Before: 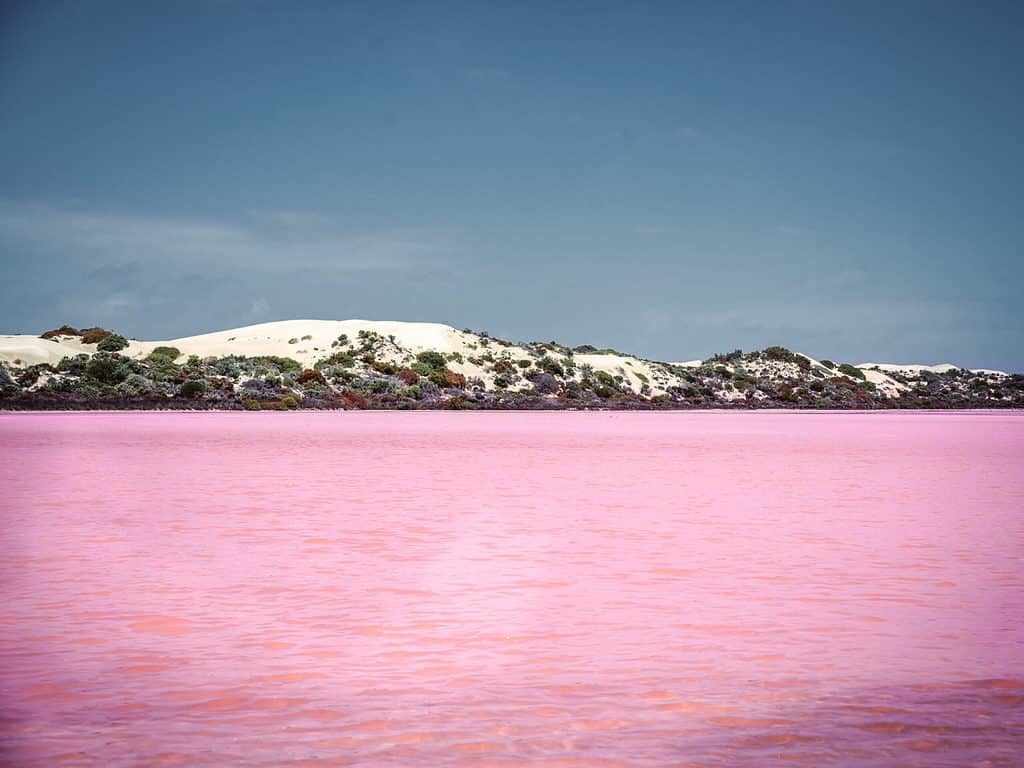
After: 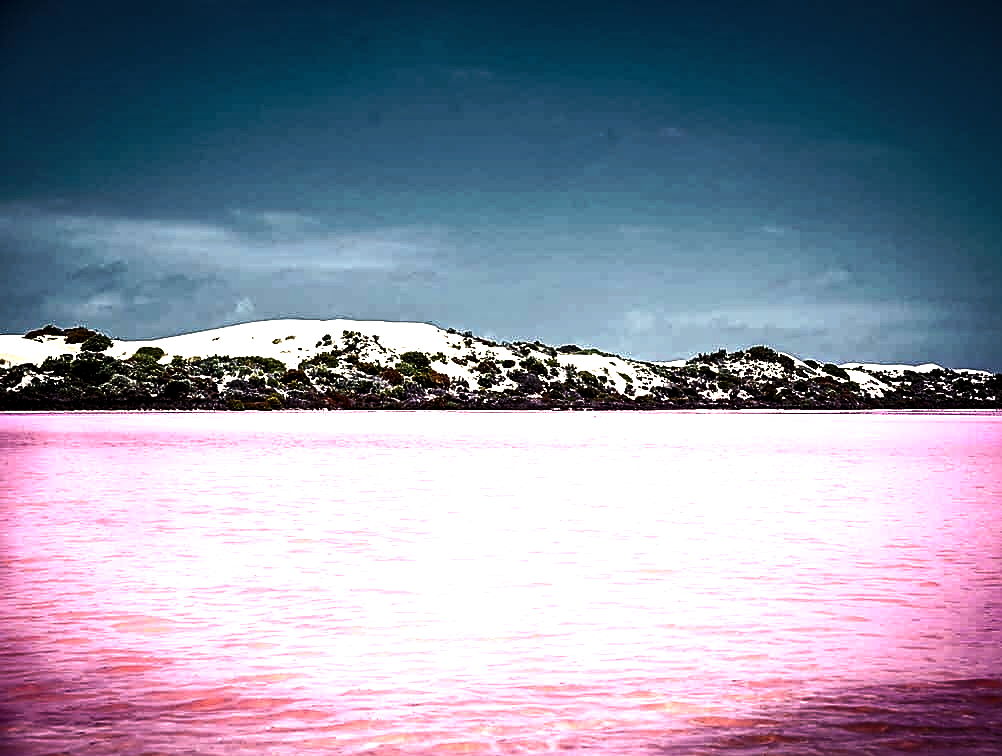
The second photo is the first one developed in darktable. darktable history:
crop and rotate: left 1.563%, right 0.532%, bottom 1.456%
contrast brightness saturation: contrast 0.167, saturation 0.321
color correction: highlights b* 2.89
sharpen: amount 0.499
local contrast: highlights 104%, shadows 98%, detail 120%, midtone range 0.2
tone curve: curves: ch0 [(0, 0) (0.003, 0.012) (0.011, 0.015) (0.025, 0.027) (0.044, 0.045) (0.069, 0.064) (0.1, 0.093) (0.136, 0.133) (0.177, 0.177) (0.224, 0.221) (0.277, 0.272) (0.335, 0.342) (0.399, 0.398) (0.468, 0.462) (0.543, 0.547) (0.623, 0.624) (0.709, 0.711) (0.801, 0.792) (0.898, 0.889) (1, 1)], preserve colors none
levels: levels [0.044, 0.475, 0.791]
color balance rgb: perceptual saturation grading › global saturation 20%, perceptual saturation grading › highlights -25.027%, perceptual saturation grading › shadows 49.488%, perceptual brilliance grading › highlights 3.373%, perceptual brilliance grading › mid-tones -17.756%, perceptual brilliance grading › shadows -42.112%, global vibrance 9.621%
